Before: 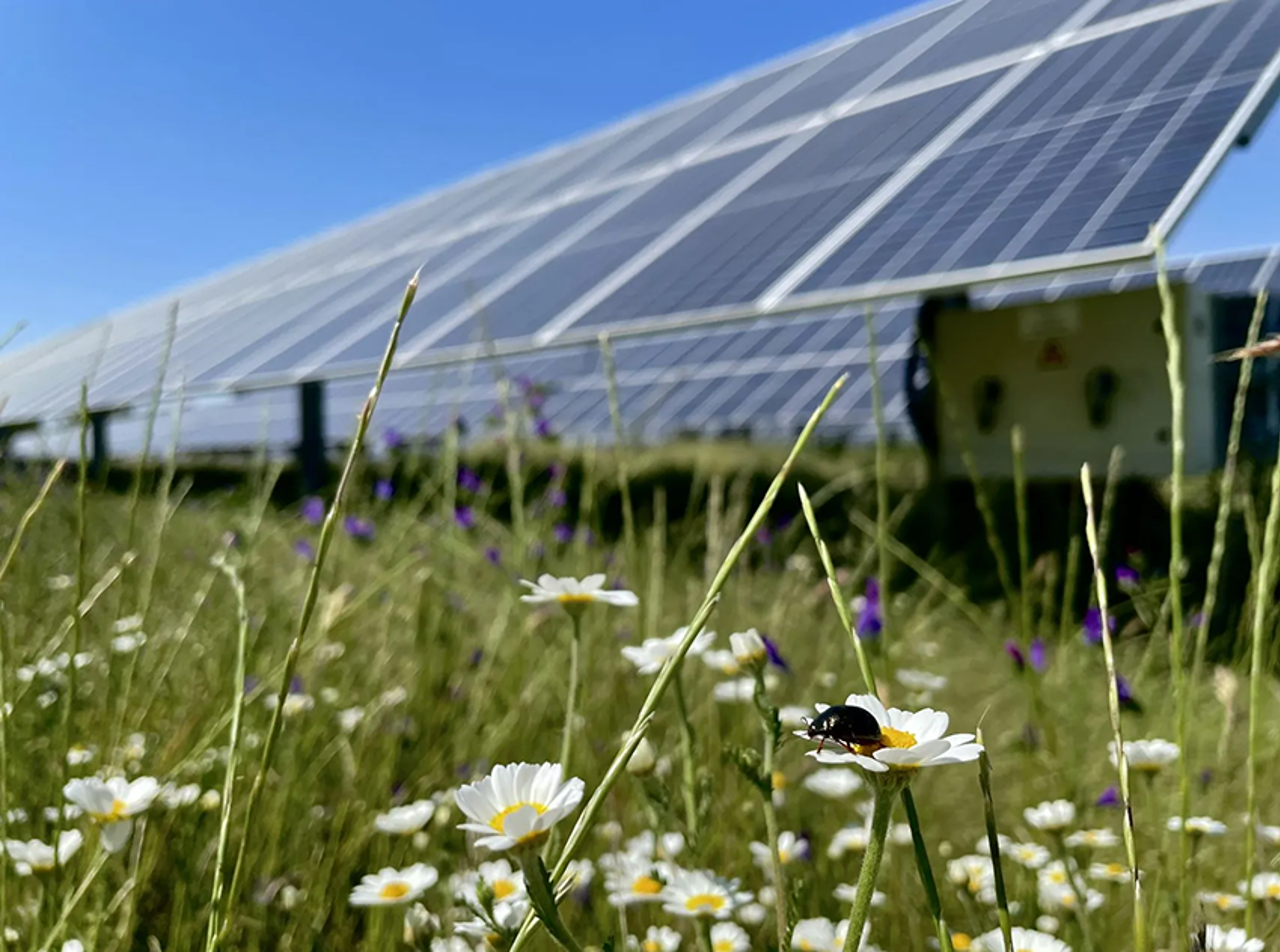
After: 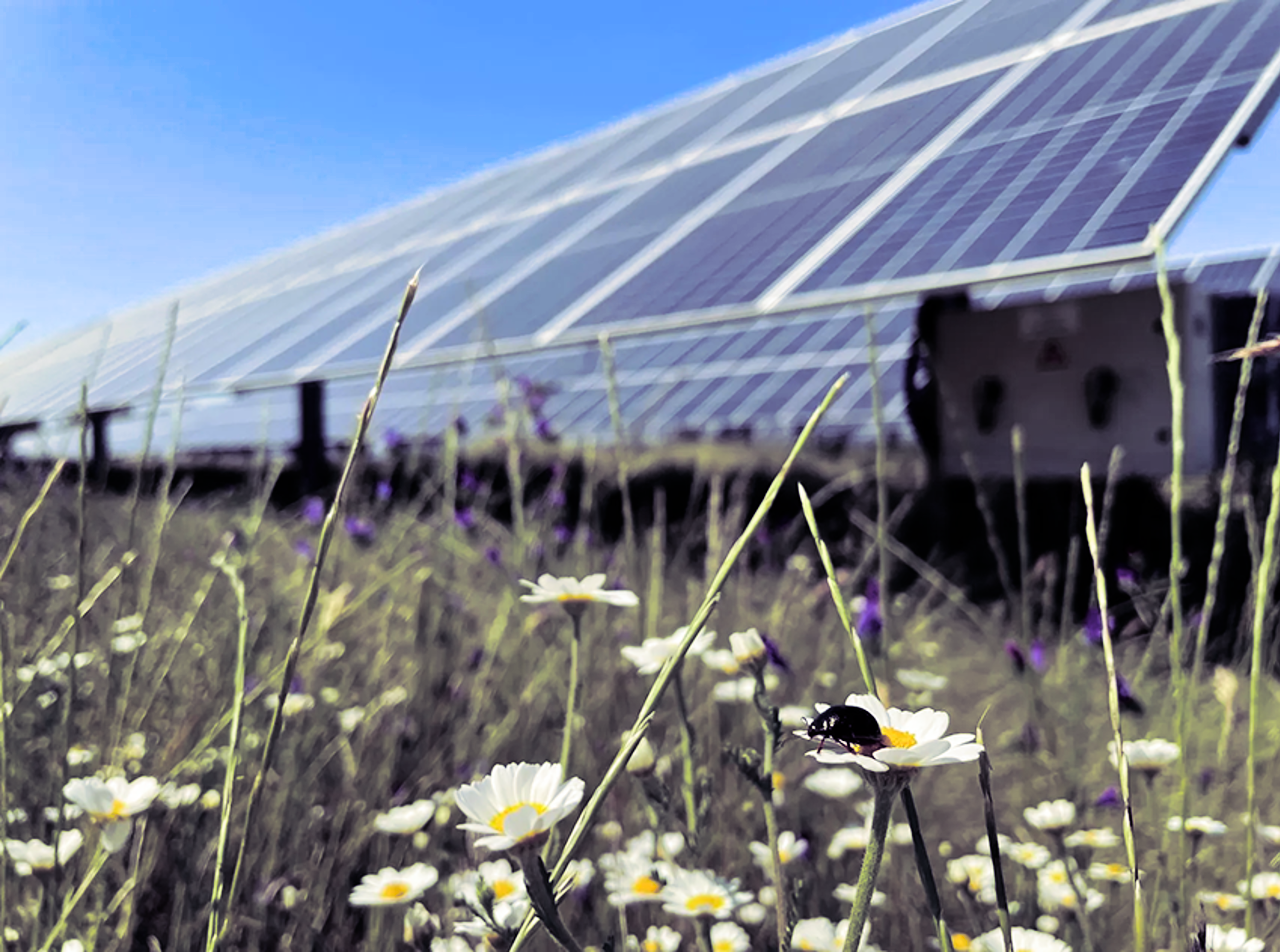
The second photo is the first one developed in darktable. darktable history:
split-toning: shadows › hue 255.6°, shadows › saturation 0.66, highlights › hue 43.2°, highlights › saturation 0.68, balance -50.1
color correction: highlights a* -0.137, highlights b* 0.137
tone curve: curves: ch0 [(0, 0) (0.004, 0.001) (0.133, 0.112) (0.325, 0.362) (0.832, 0.893) (1, 1)], color space Lab, linked channels, preserve colors none
